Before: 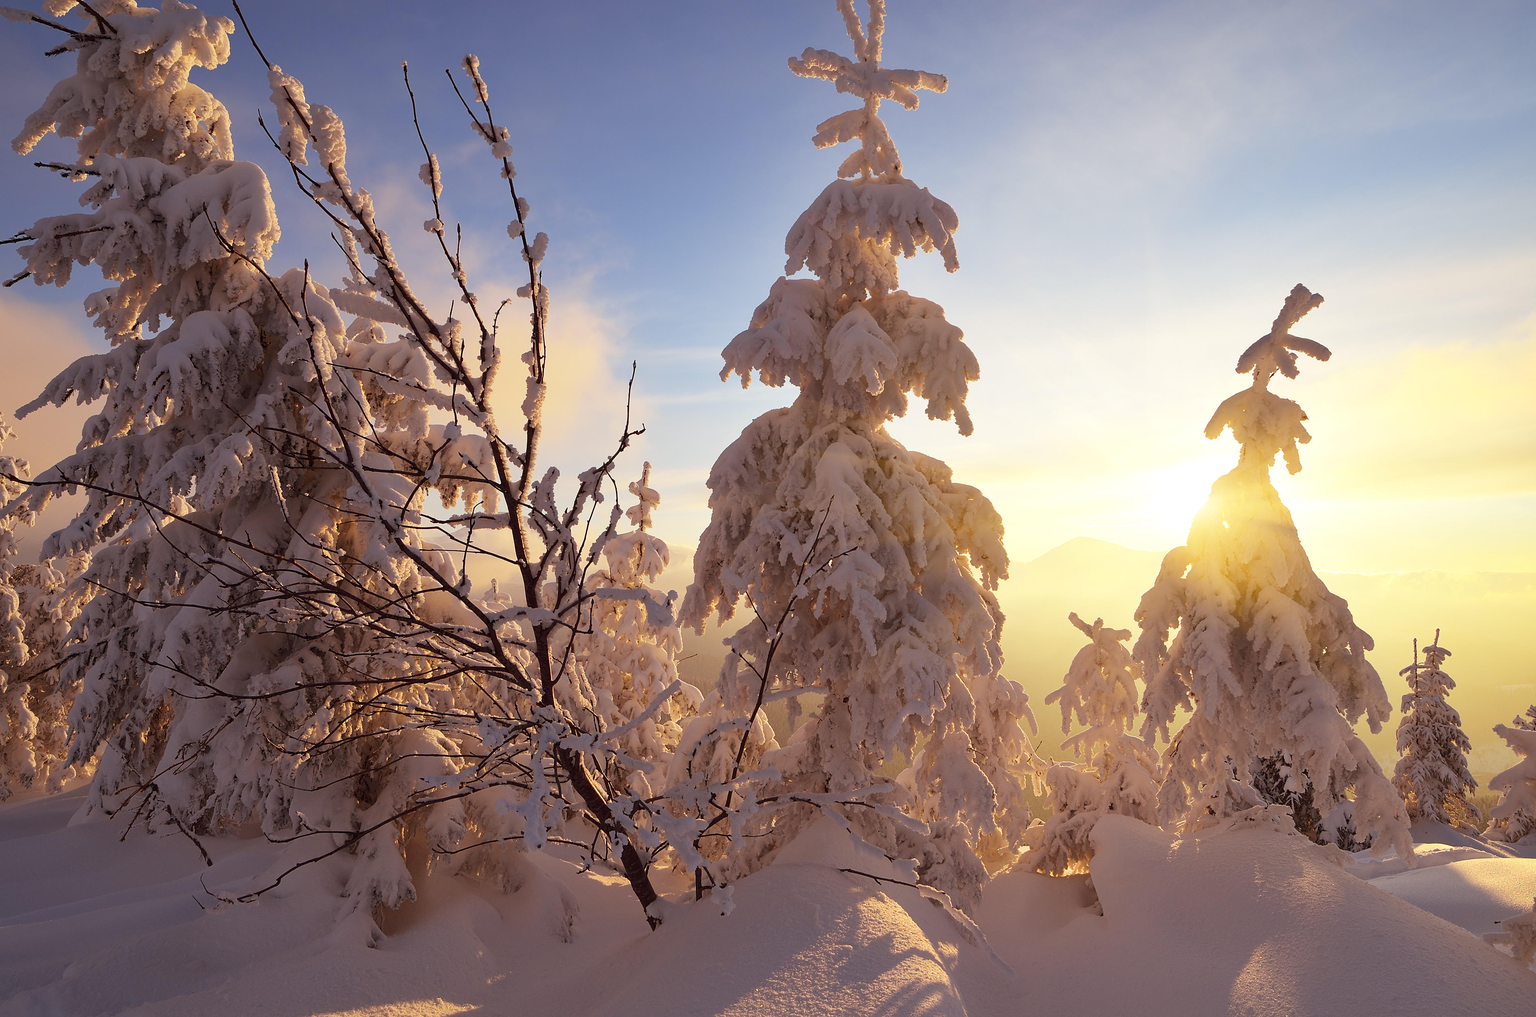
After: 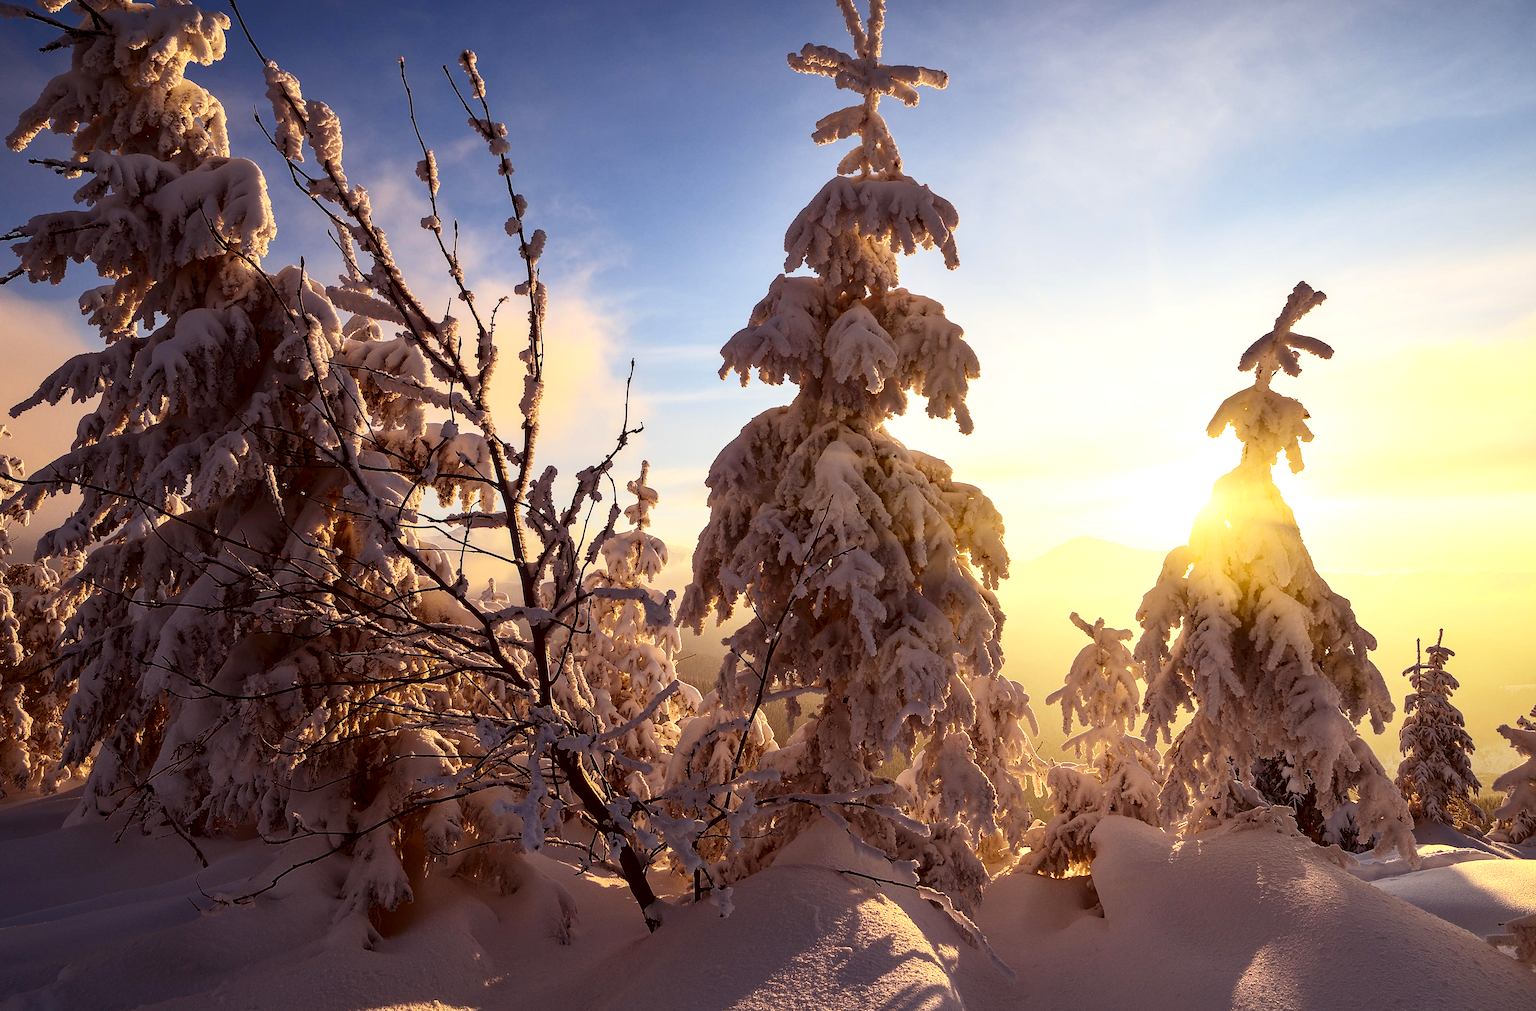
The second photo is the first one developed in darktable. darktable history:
crop: left 0.416%, top 0.489%, right 0.218%, bottom 0.748%
local contrast: on, module defaults
exposure: exposure 0.198 EV, compensate highlight preservation false
contrast brightness saturation: contrast 0.242, brightness -0.239, saturation 0.149
